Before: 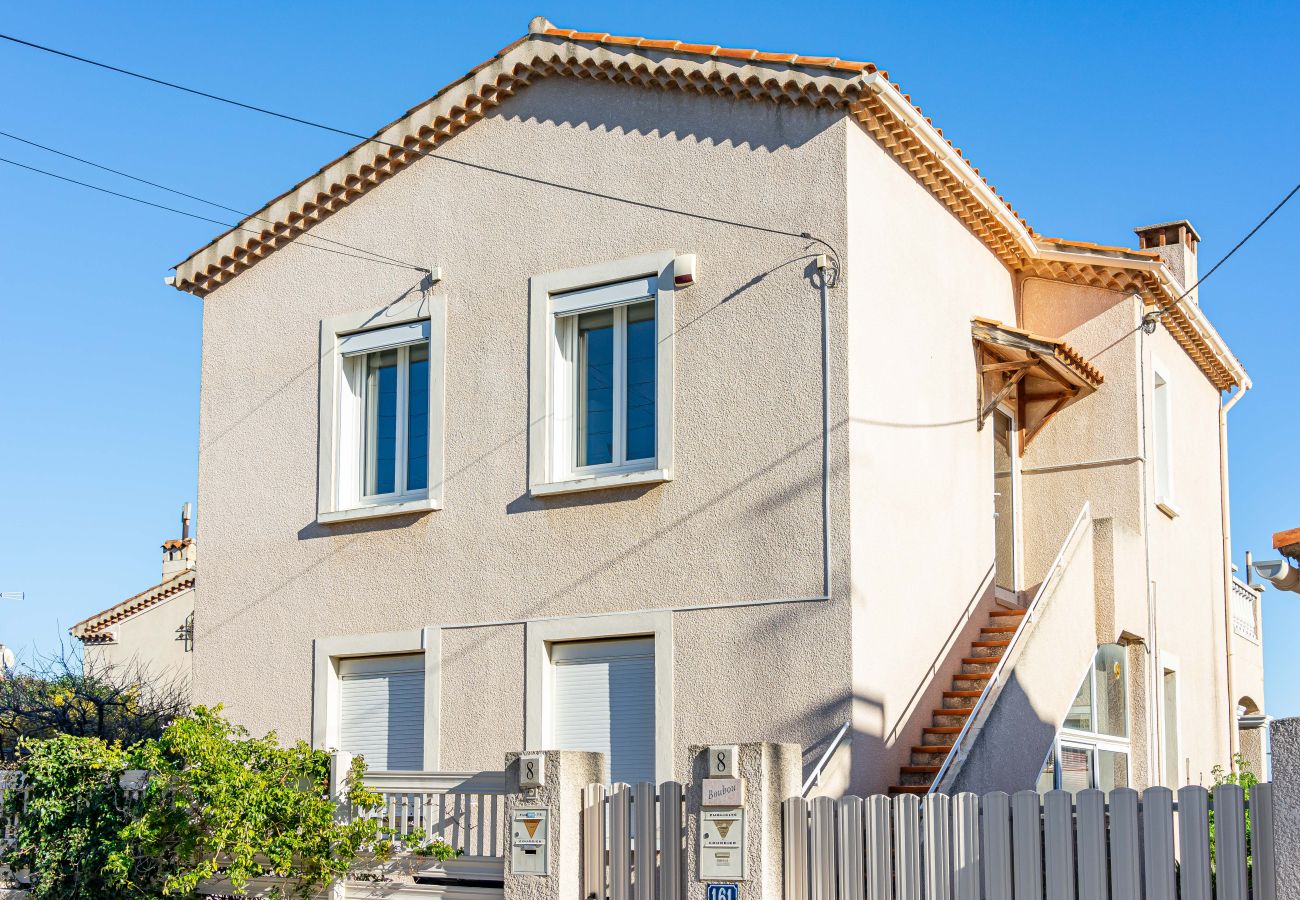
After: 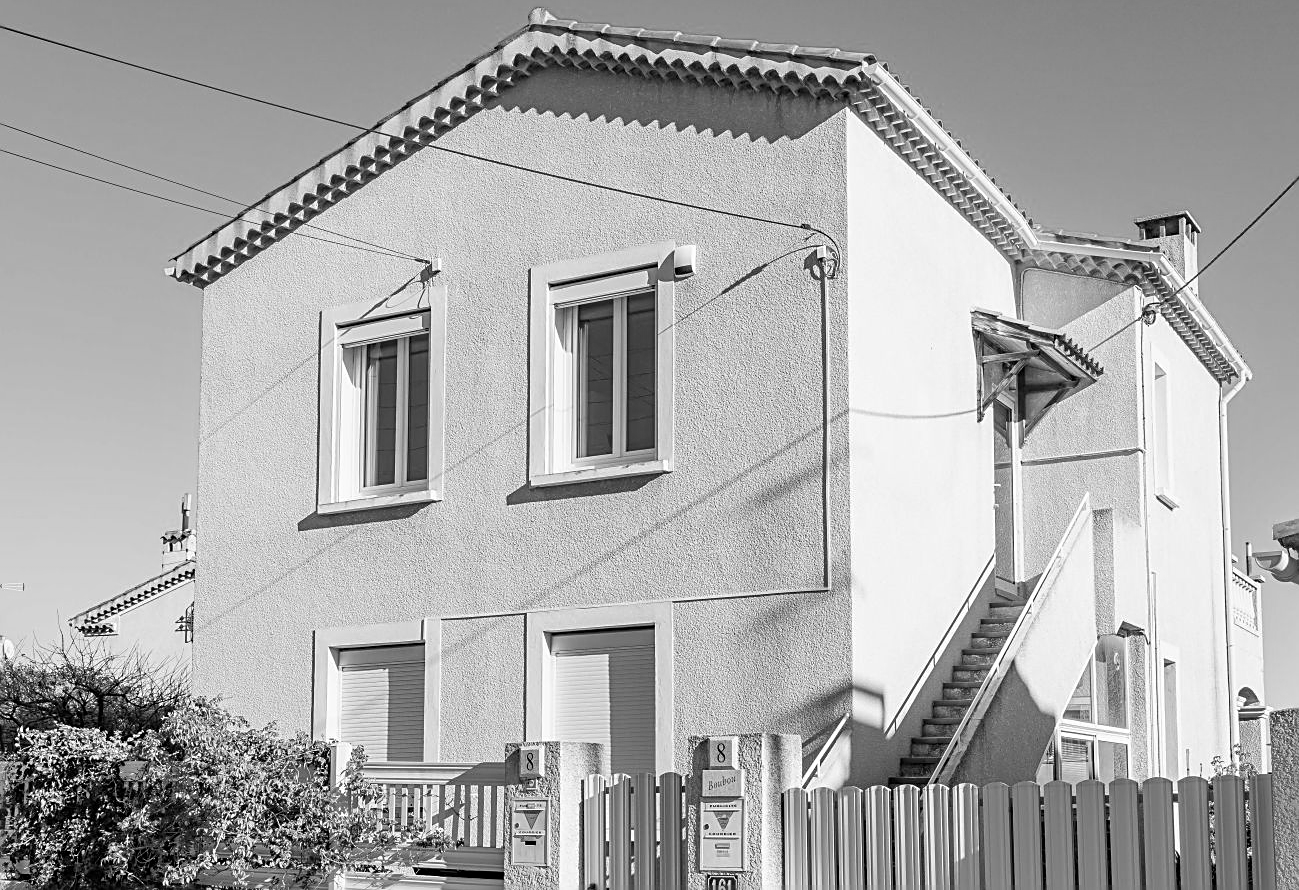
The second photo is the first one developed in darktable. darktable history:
monochrome: a 32, b 64, size 2.3
crop: top 1.049%, right 0.001%
sharpen: on, module defaults
